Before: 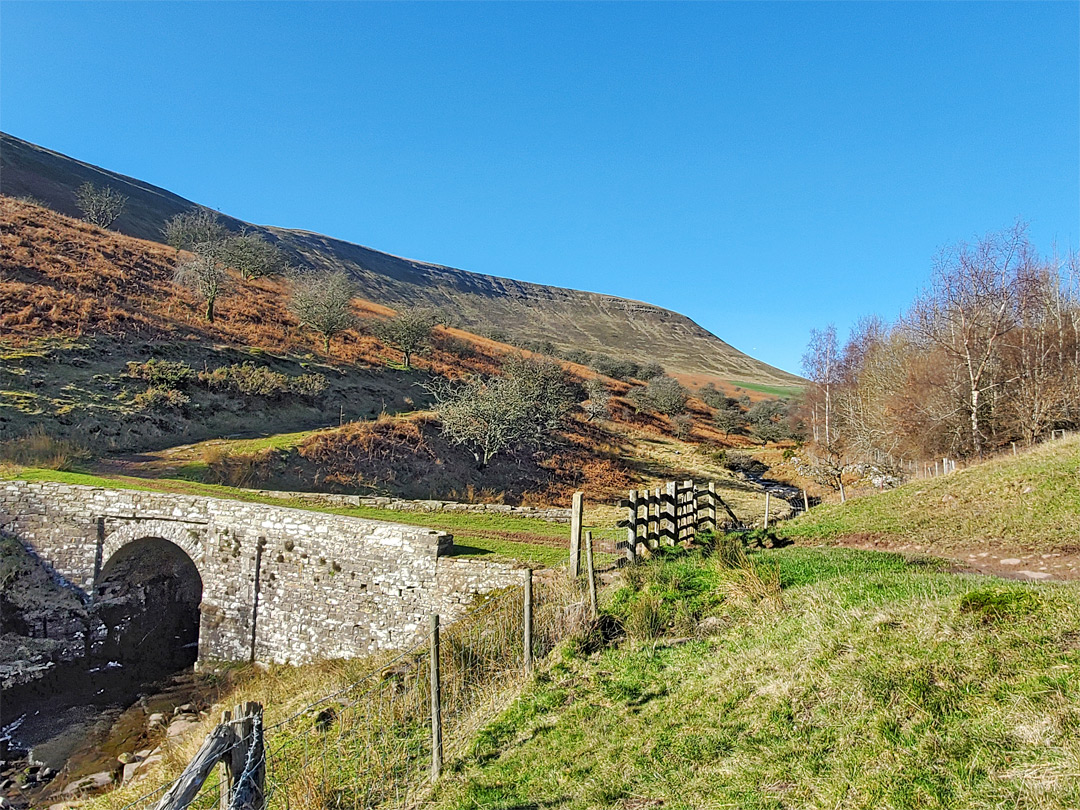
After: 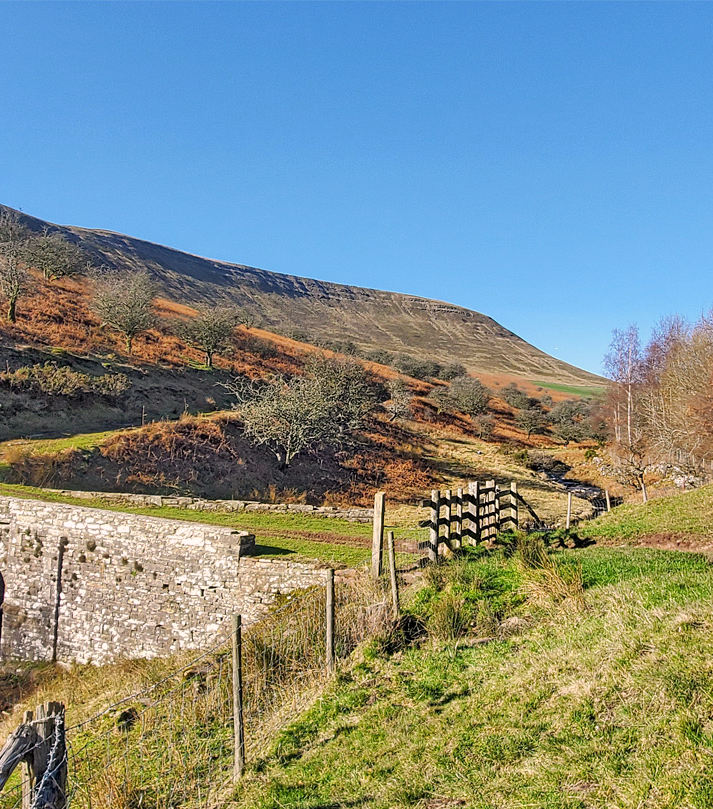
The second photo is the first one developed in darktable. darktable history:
color correction: highlights a* 7.34, highlights b* 4.37
crop and rotate: left 18.442%, right 15.508%
